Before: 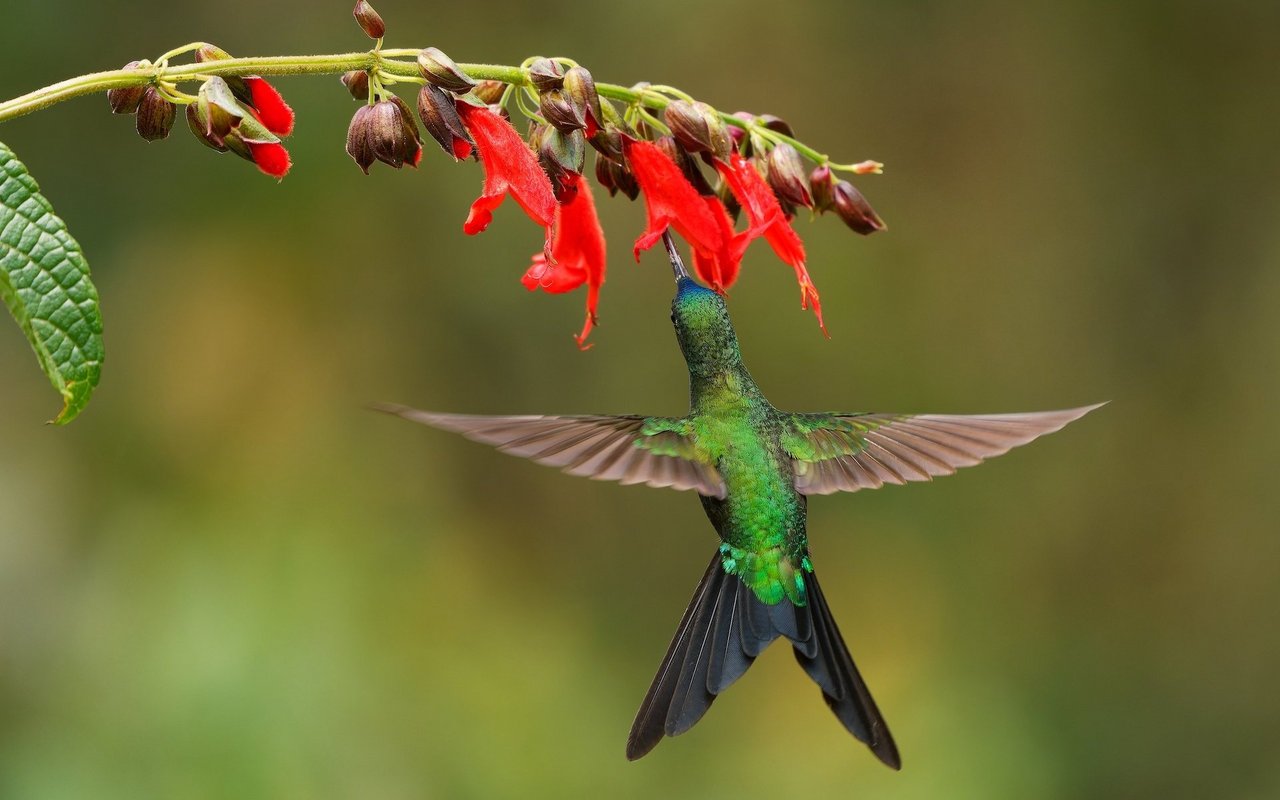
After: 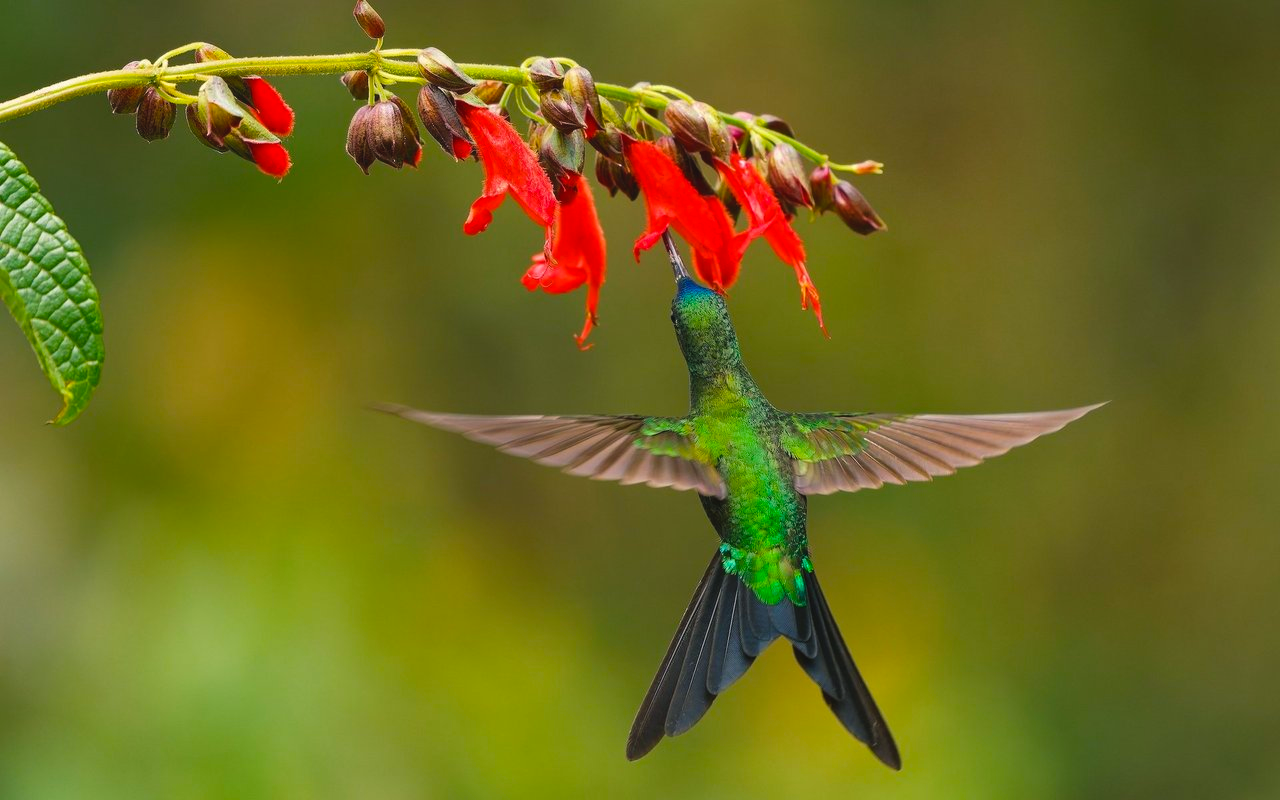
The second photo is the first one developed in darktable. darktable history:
color balance rgb: shadows lift › chroma 2.039%, shadows lift › hue 214.57°, global offset › luminance 0.49%, global offset › hue 171.5°, linear chroma grading › global chroma 16.811%, perceptual saturation grading › global saturation 9.954%
